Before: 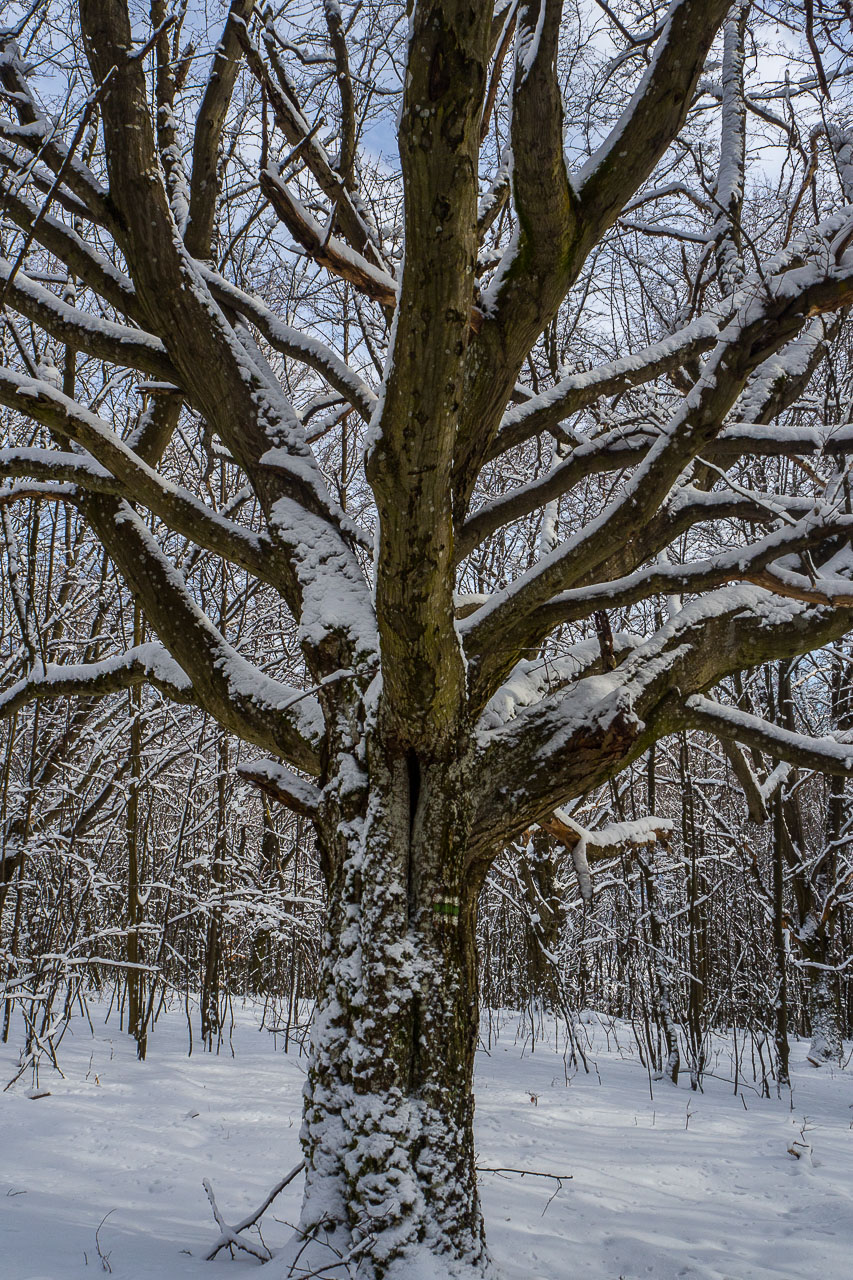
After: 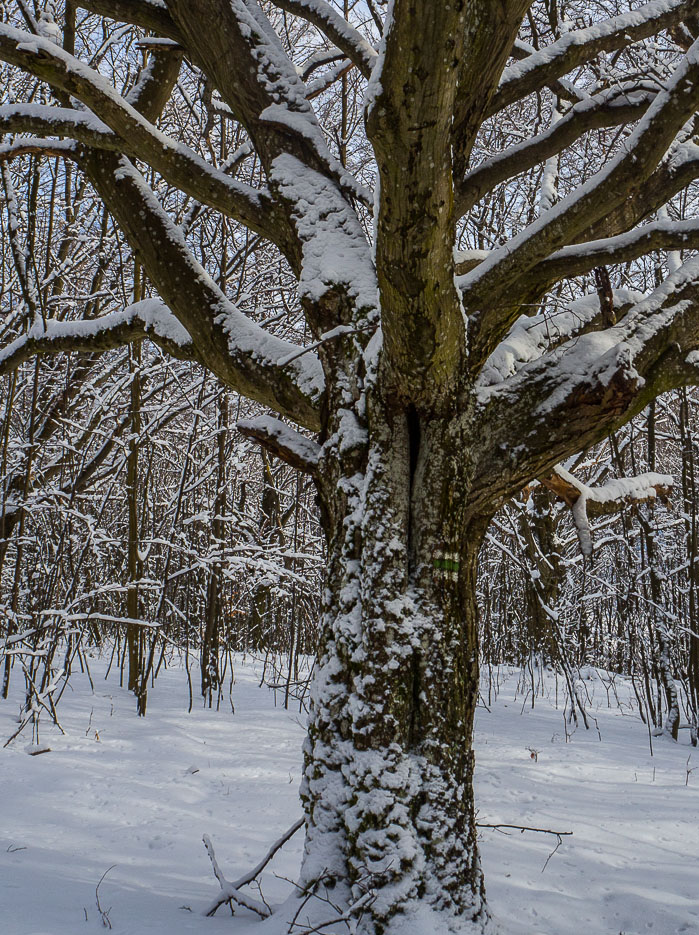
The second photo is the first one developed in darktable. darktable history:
crop: top 26.917%, right 18.042%
